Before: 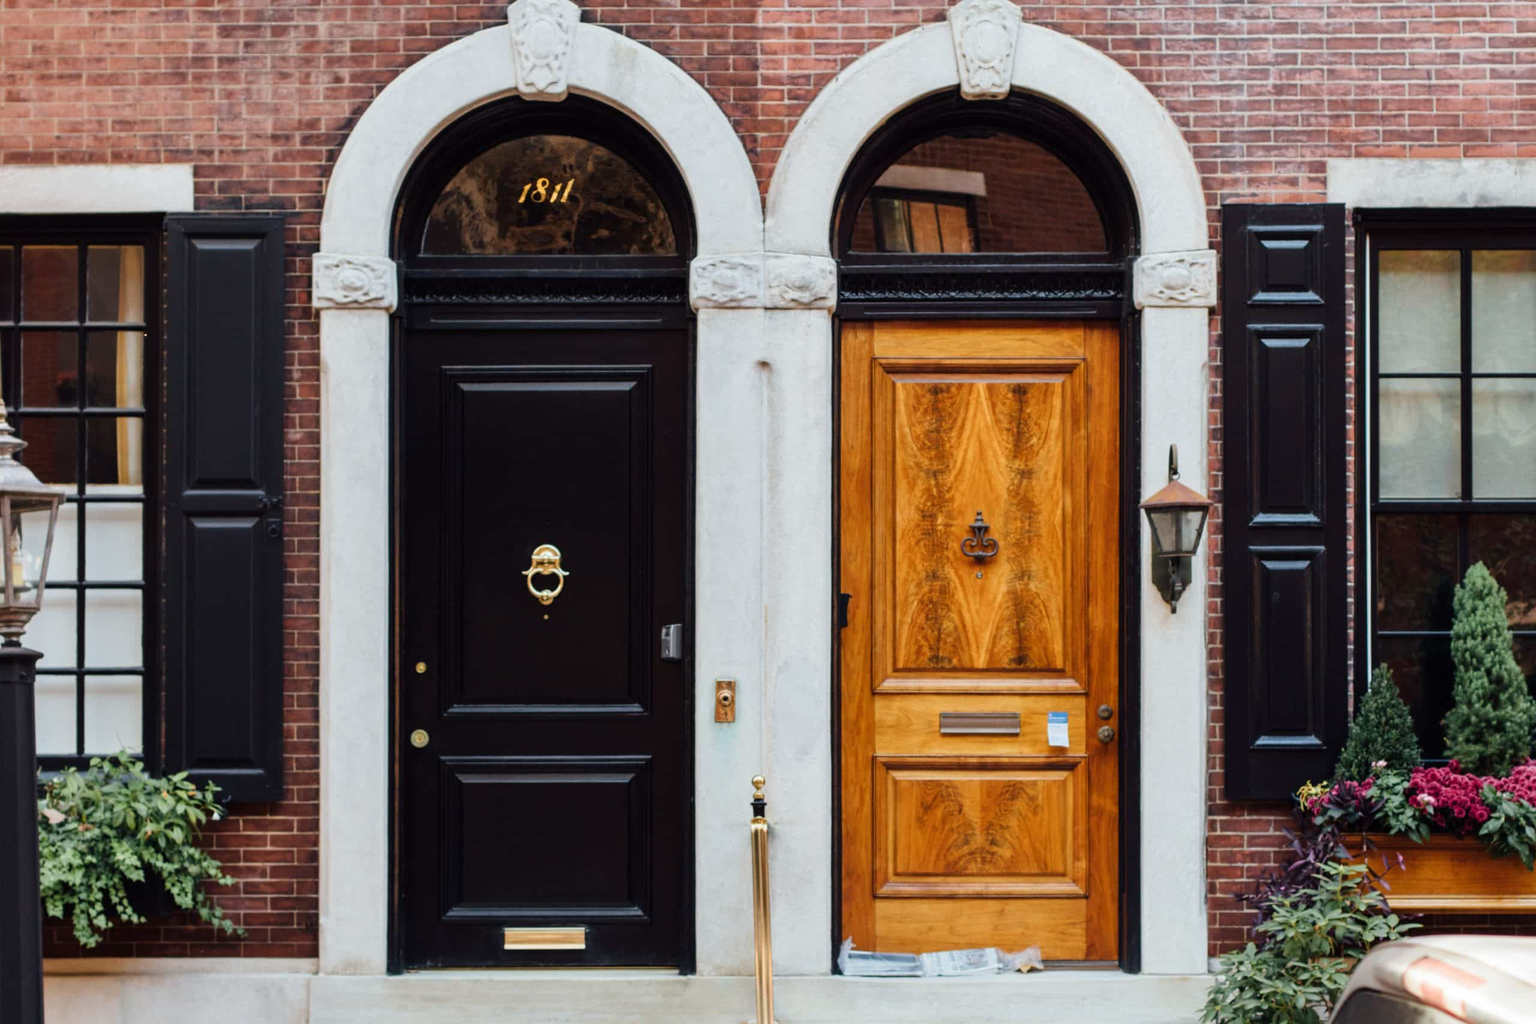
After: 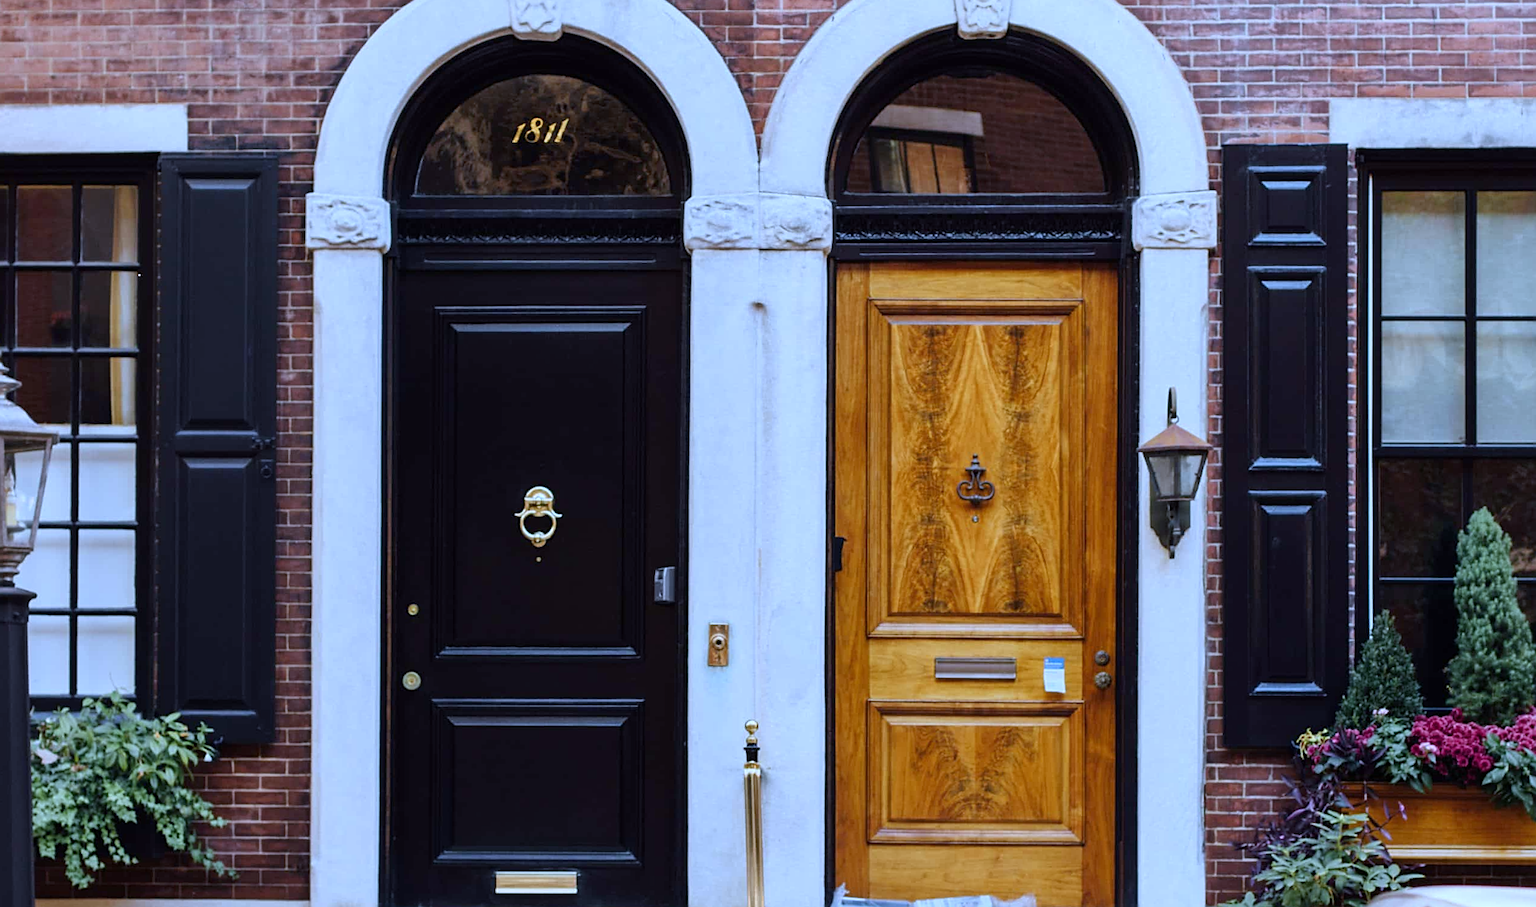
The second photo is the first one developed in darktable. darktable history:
rotate and perspective: rotation 0.192°, lens shift (horizontal) -0.015, crop left 0.005, crop right 0.996, crop top 0.006, crop bottom 0.99
white balance: red 0.871, blue 1.249
crop and rotate: top 5.609%, bottom 5.609%
sharpen: on, module defaults
